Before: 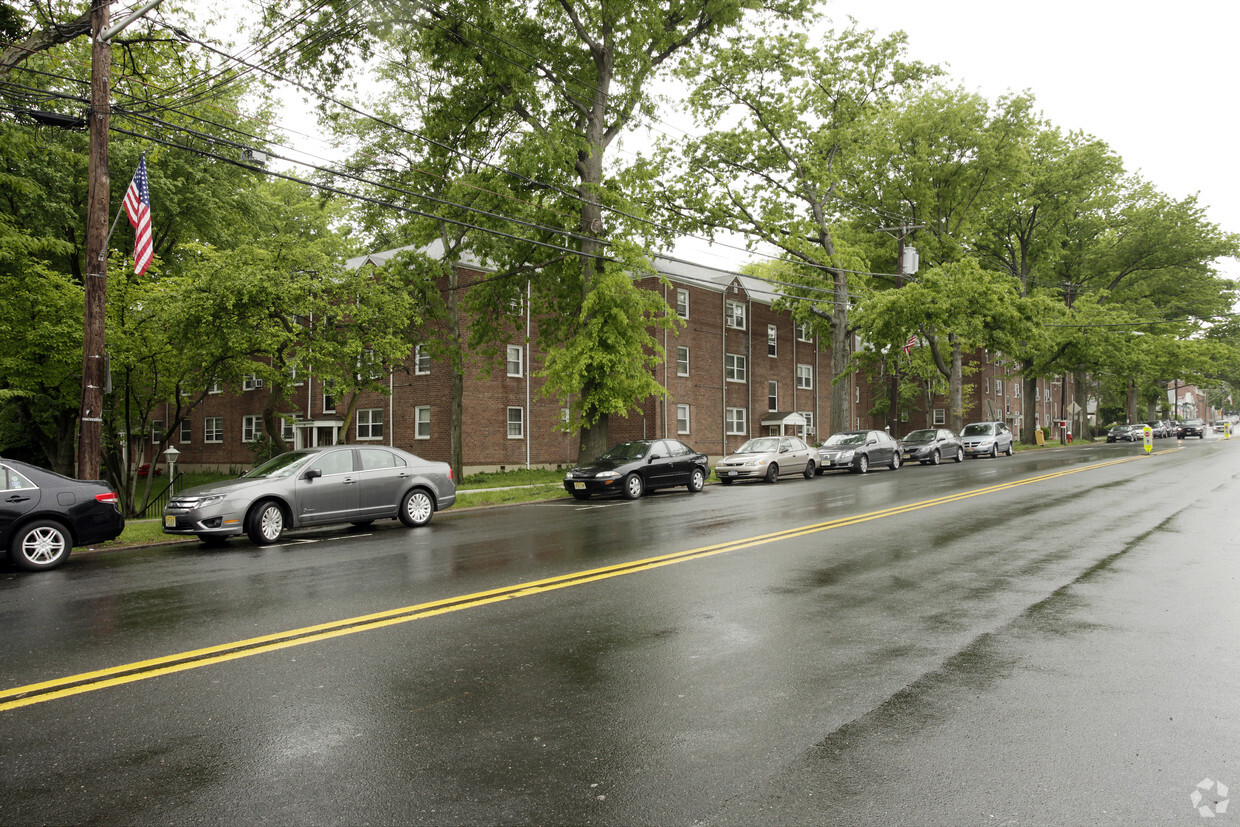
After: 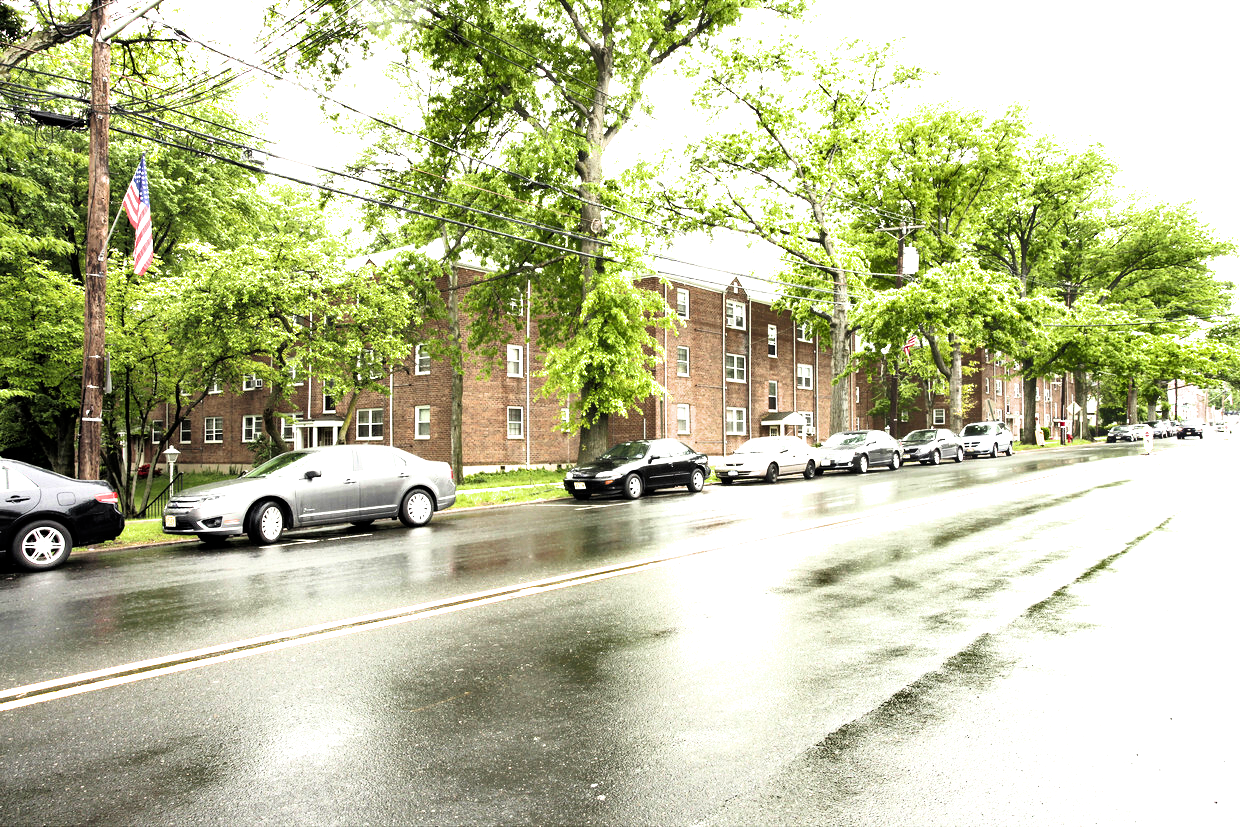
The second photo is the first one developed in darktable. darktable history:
tone equalizer: -8 EV -0.77 EV, -7 EV -0.714 EV, -6 EV -0.617 EV, -5 EV -0.422 EV, -3 EV 0.403 EV, -2 EV 0.6 EV, -1 EV 0.692 EV, +0 EV 0.735 EV
exposure: black level correction 0, exposure 1.385 EV, compensate highlight preservation false
filmic rgb: black relative exposure -12 EV, white relative exposure 2.82 EV, threshold 3.05 EV, target black luminance 0%, hardness 8.1, latitude 70.42%, contrast 1.14, highlights saturation mix 10.7%, shadows ↔ highlights balance -0.385%, enable highlight reconstruction true
shadows and highlights: white point adjustment 0.072, soften with gaussian
